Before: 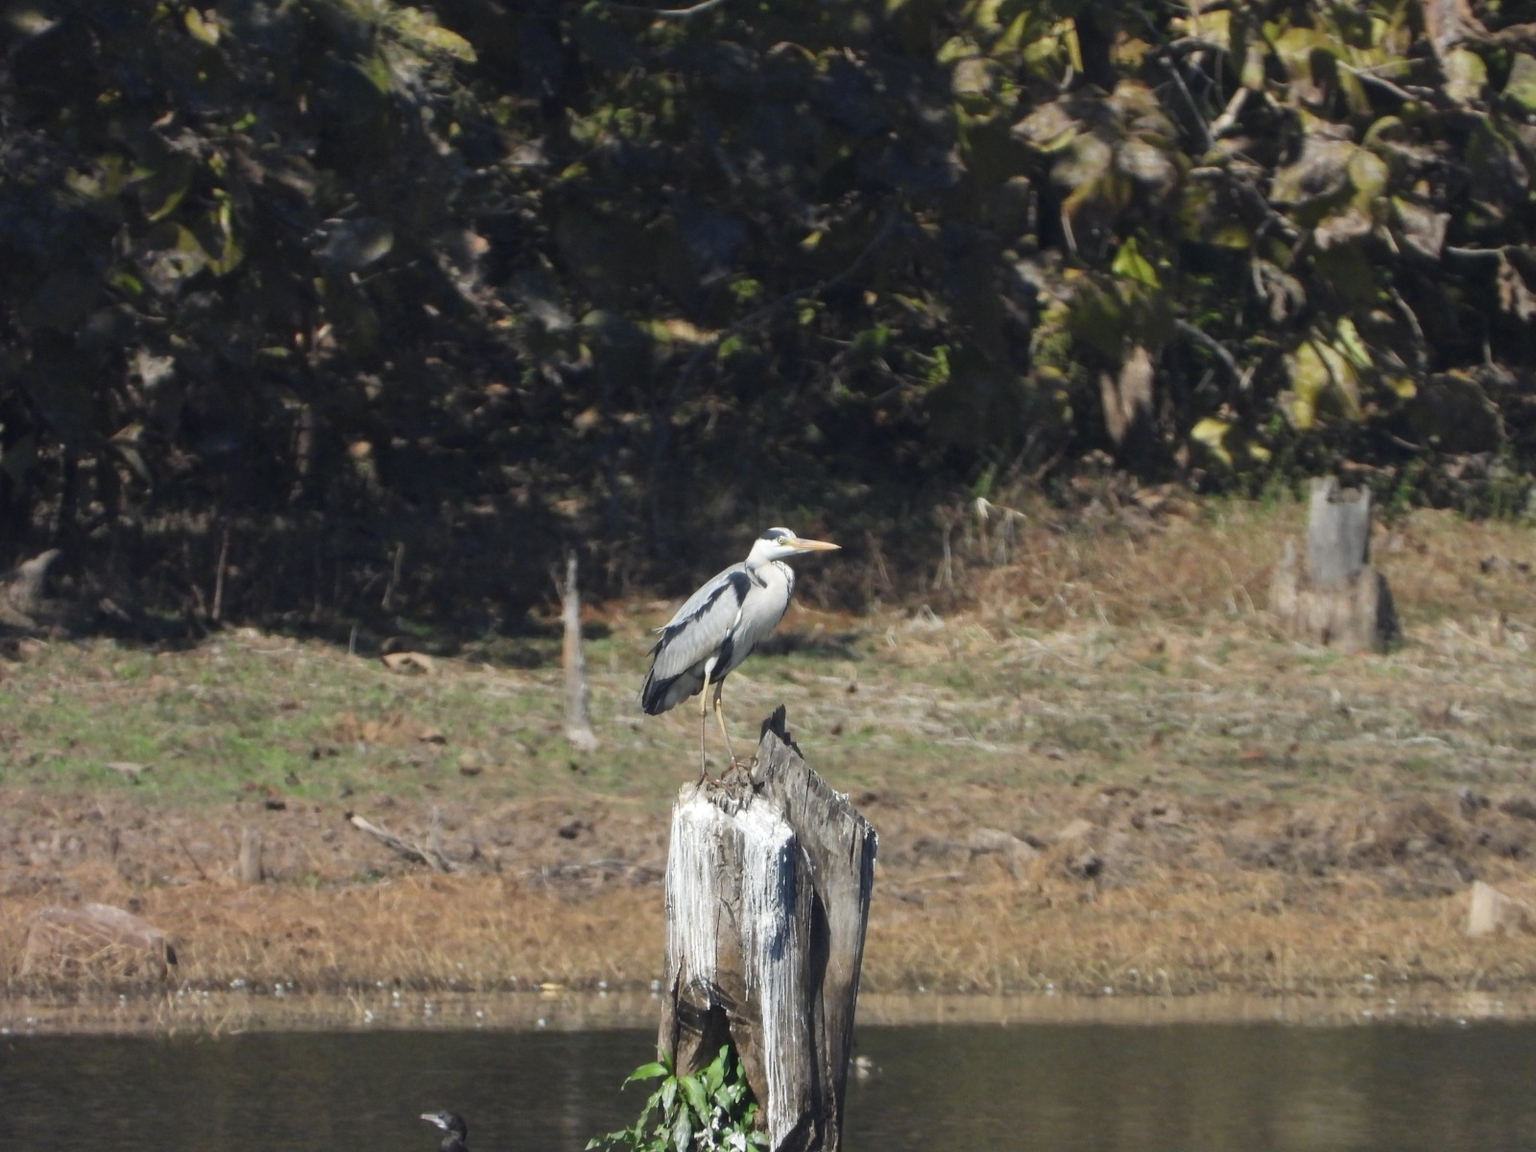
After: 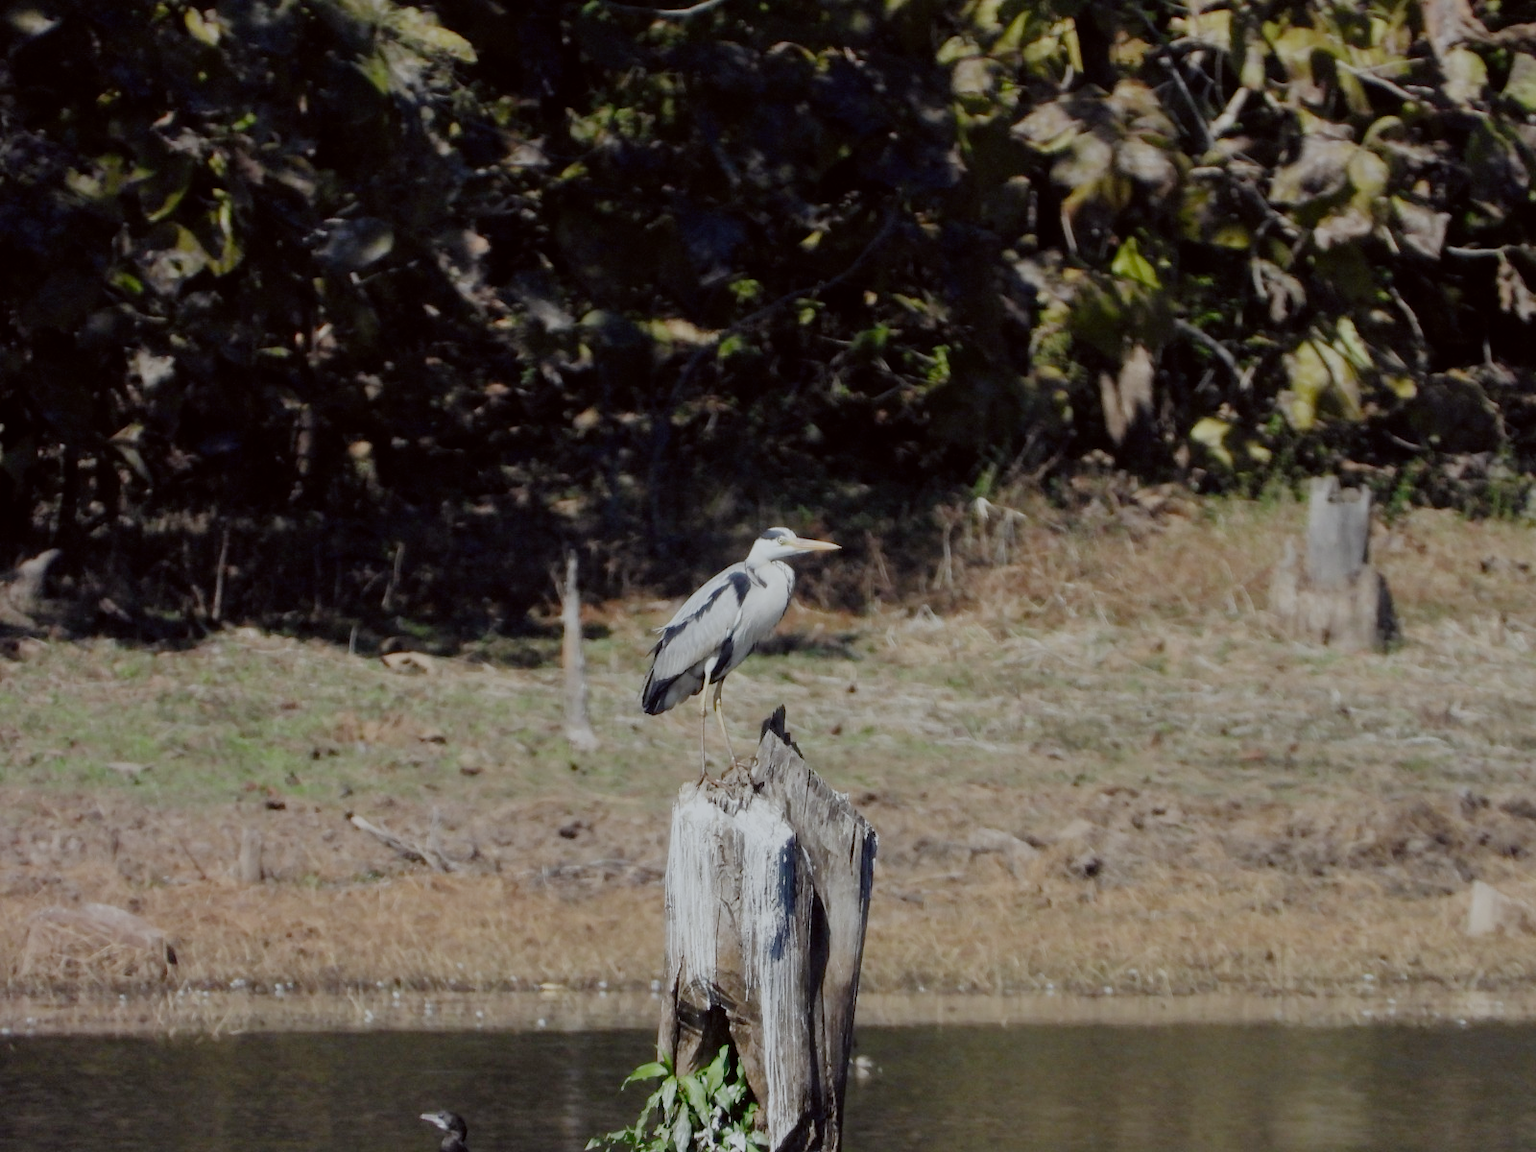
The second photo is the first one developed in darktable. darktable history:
color correction: highlights a* -2.73, highlights b* -2.09, shadows a* 2.41, shadows b* 2.73
filmic rgb: middle gray luminance 18%, black relative exposure -7.5 EV, white relative exposure 8.5 EV, threshold 6 EV, target black luminance 0%, hardness 2.23, latitude 18.37%, contrast 0.878, highlights saturation mix 5%, shadows ↔ highlights balance 10.15%, add noise in highlights 0, preserve chrominance no, color science v3 (2019), use custom middle-gray values true, iterations of high-quality reconstruction 0, contrast in highlights soft, enable highlight reconstruction true
white balance: red 1.009, blue 1.027
